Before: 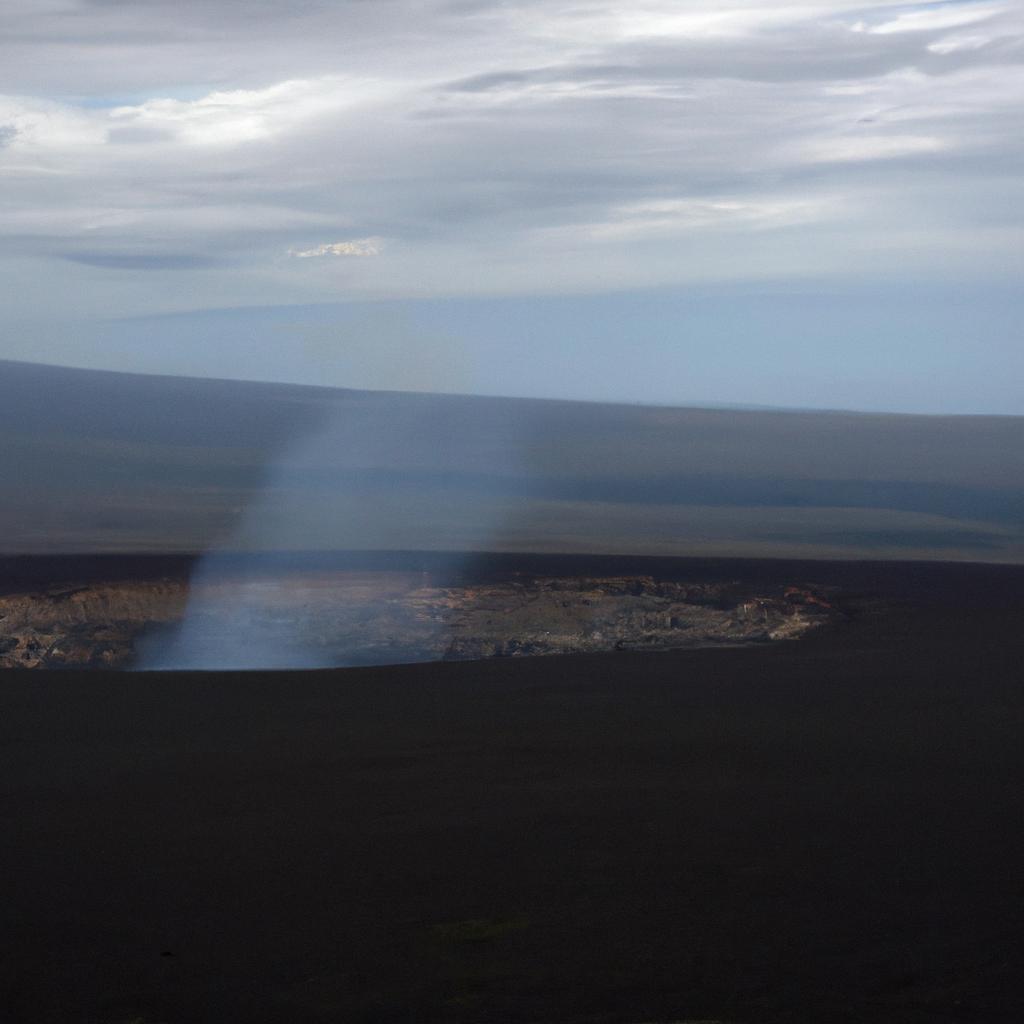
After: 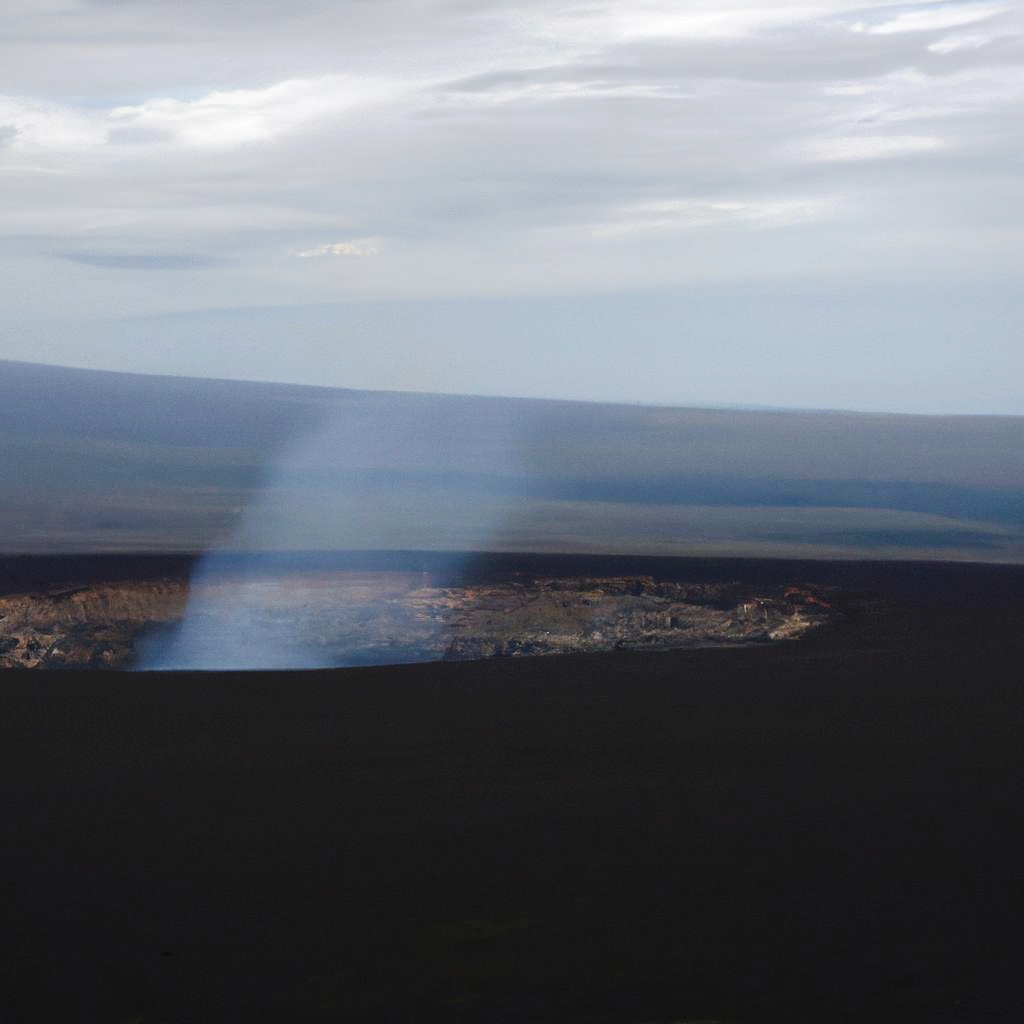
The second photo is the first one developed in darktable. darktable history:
tone curve: curves: ch0 [(0, 0) (0.003, 0.039) (0.011, 0.041) (0.025, 0.048) (0.044, 0.065) (0.069, 0.084) (0.1, 0.104) (0.136, 0.137) (0.177, 0.19) (0.224, 0.245) (0.277, 0.32) (0.335, 0.409) (0.399, 0.496) (0.468, 0.58) (0.543, 0.656) (0.623, 0.733) (0.709, 0.796) (0.801, 0.852) (0.898, 0.93) (1, 1)], preserve colors none
